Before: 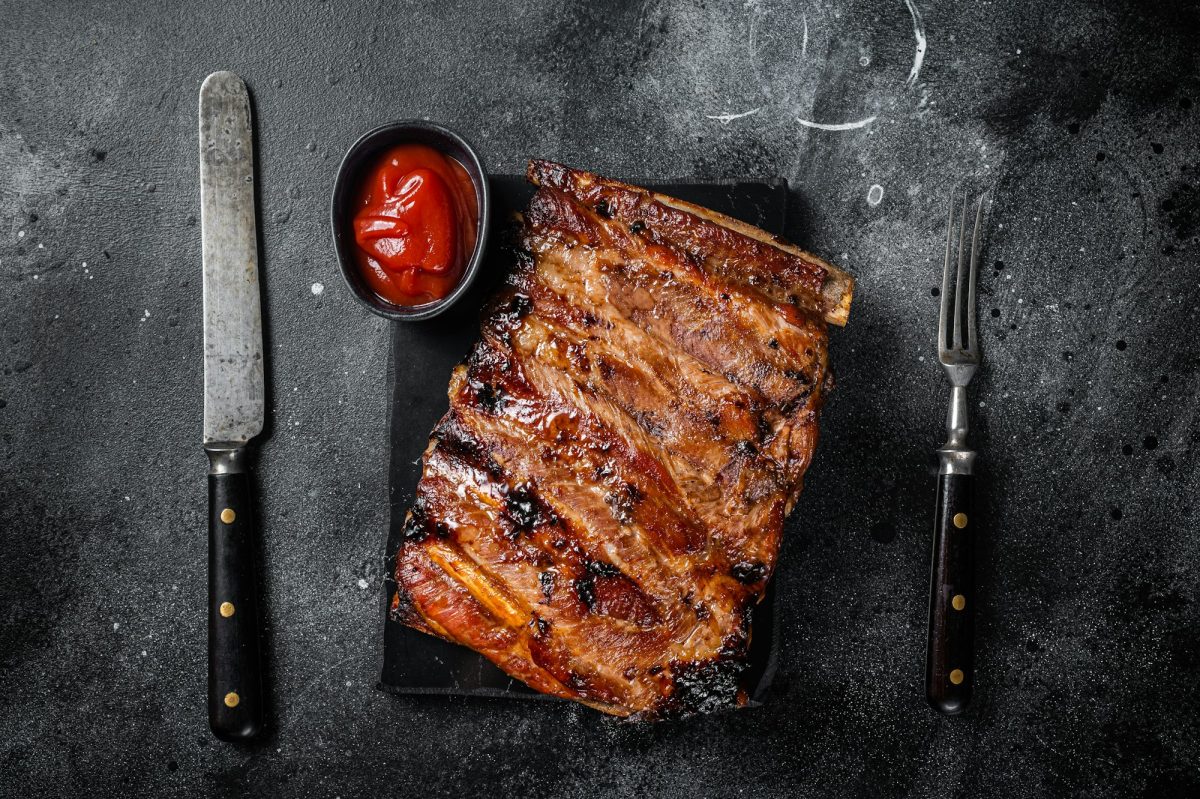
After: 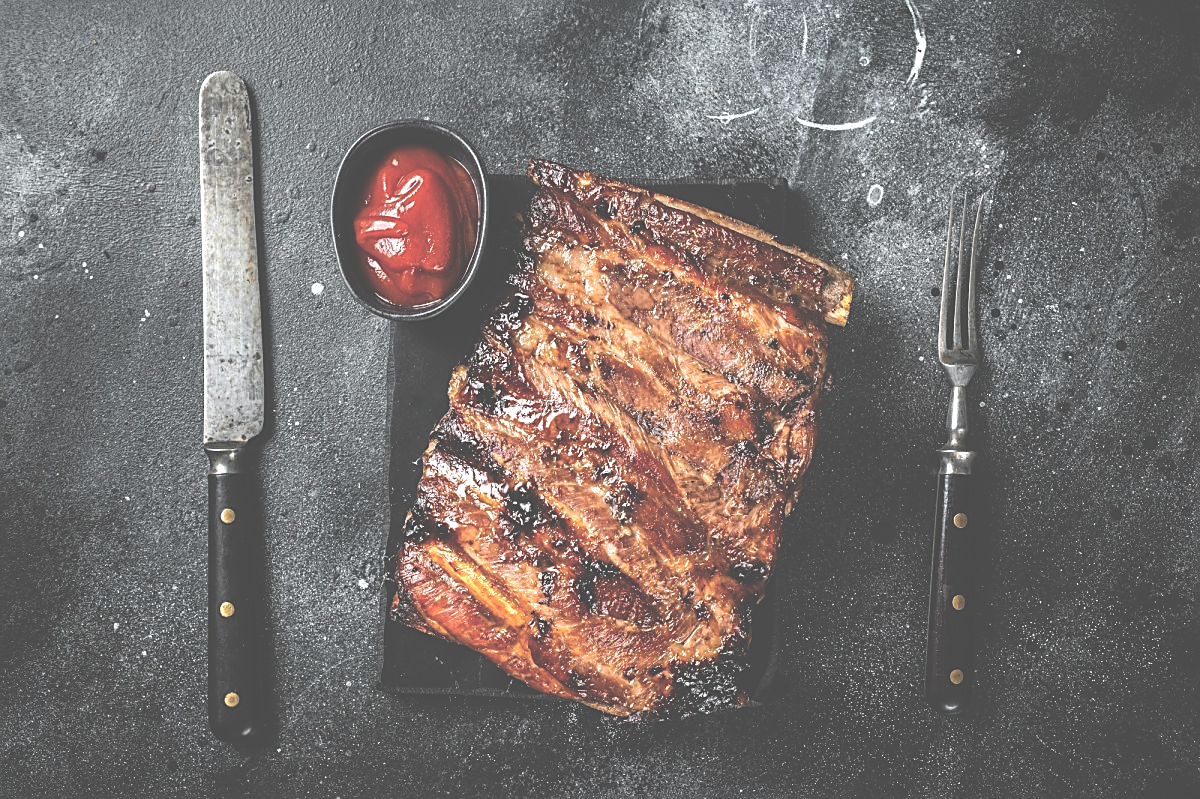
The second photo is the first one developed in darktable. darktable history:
exposure: black level correction -0.087, compensate highlight preservation false
tone equalizer: -8 EV -0.75 EV, -7 EV -0.7 EV, -6 EV -0.6 EV, -5 EV -0.4 EV, -3 EV 0.4 EV, -2 EV 0.6 EV, -1 EV 0.7 EV, +0 EV 0.75 EV, edges refinement/feathering 500, mask exposure compensation -1.57 EV, preserve details no
sharpen: on, module defaults
white balance: emerald 1
